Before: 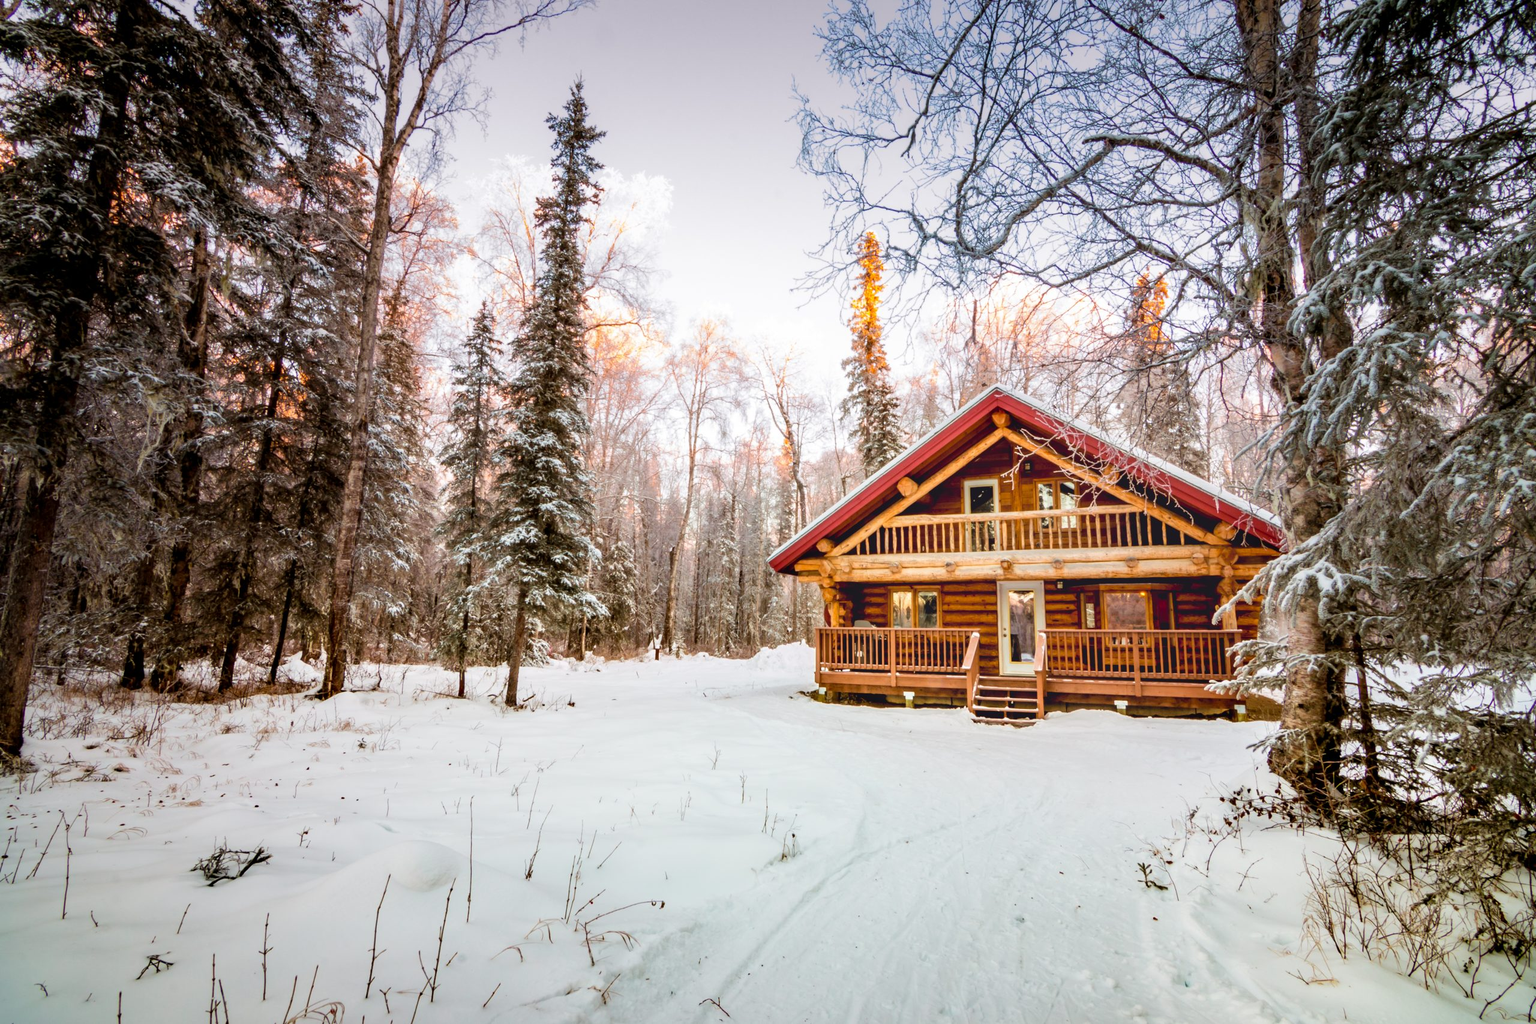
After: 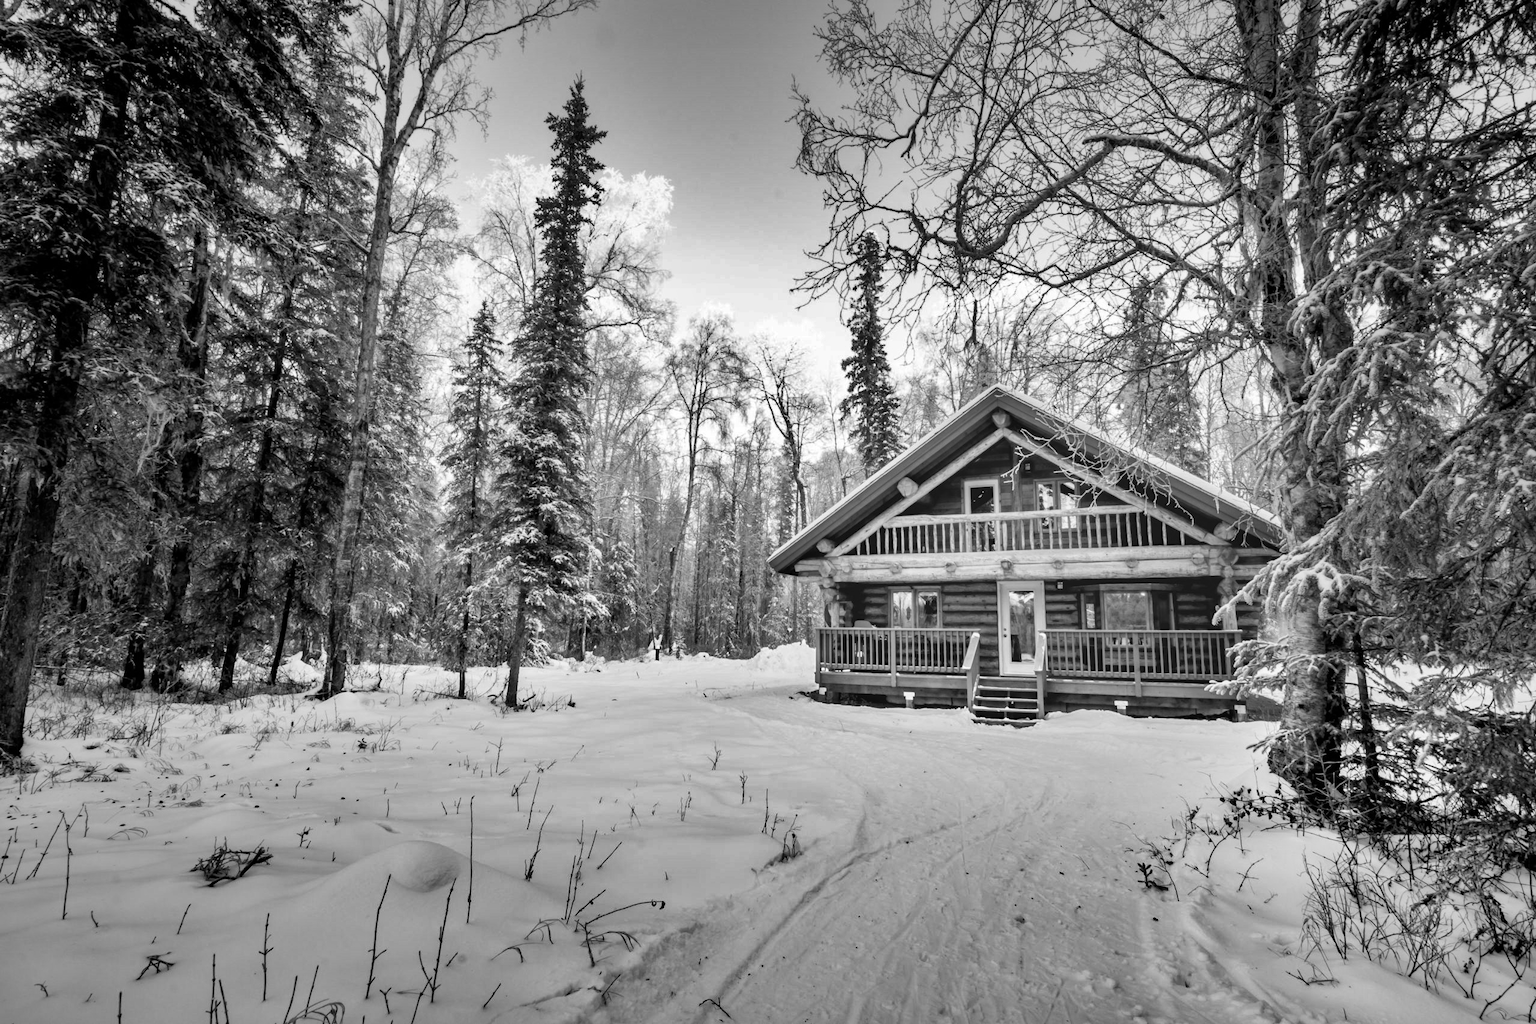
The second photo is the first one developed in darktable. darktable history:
shadows and highlights: shadows 24.5, highlights -78.15, soften with gaussian
monochrome: on, module defaults
